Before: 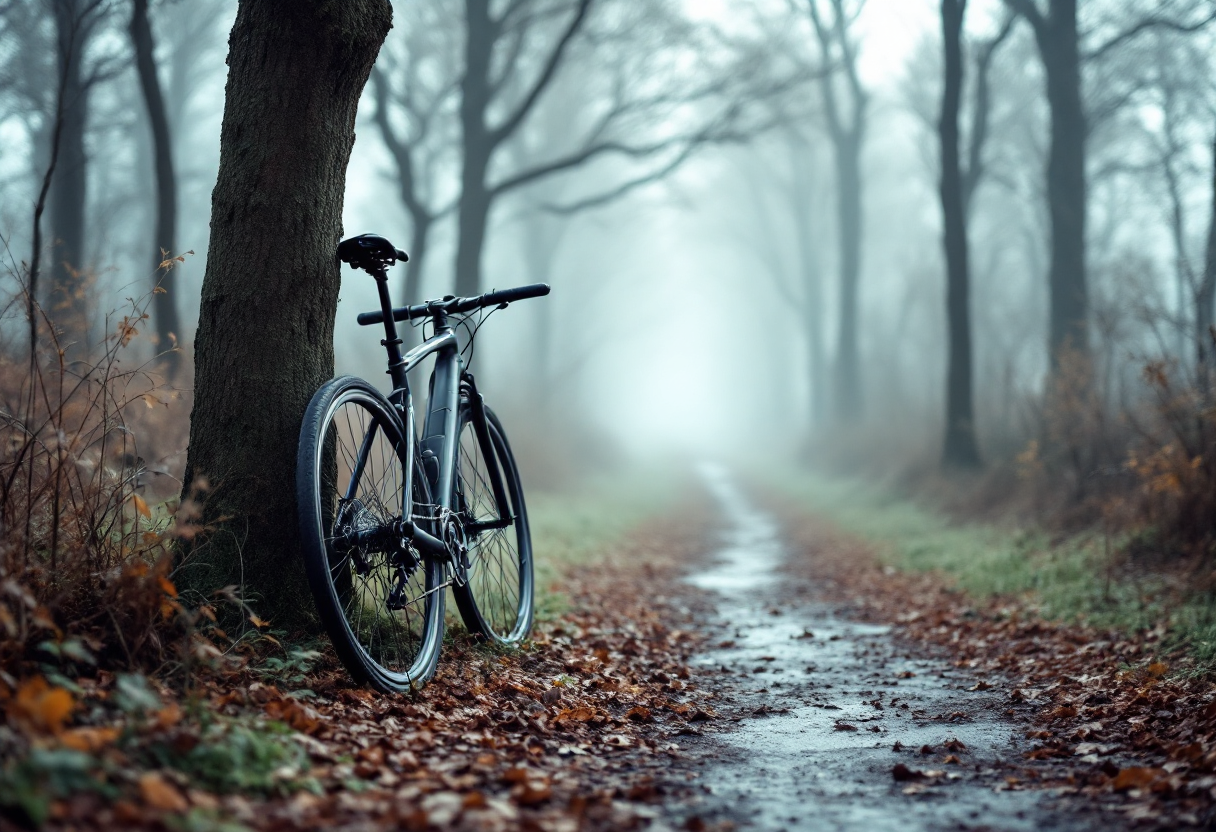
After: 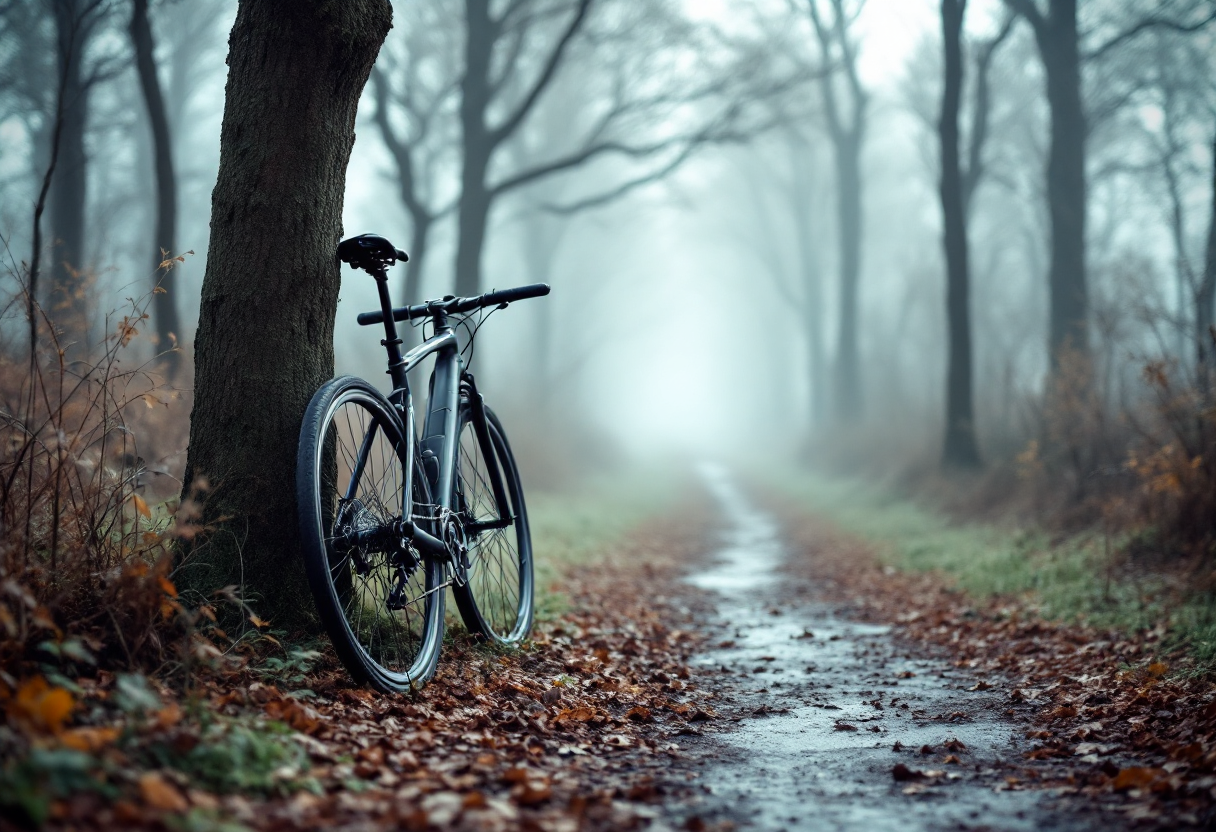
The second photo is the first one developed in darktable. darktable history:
vignetting: fall-off start 91.15%, brightness -0.981, saturation 0.497, unbound false
